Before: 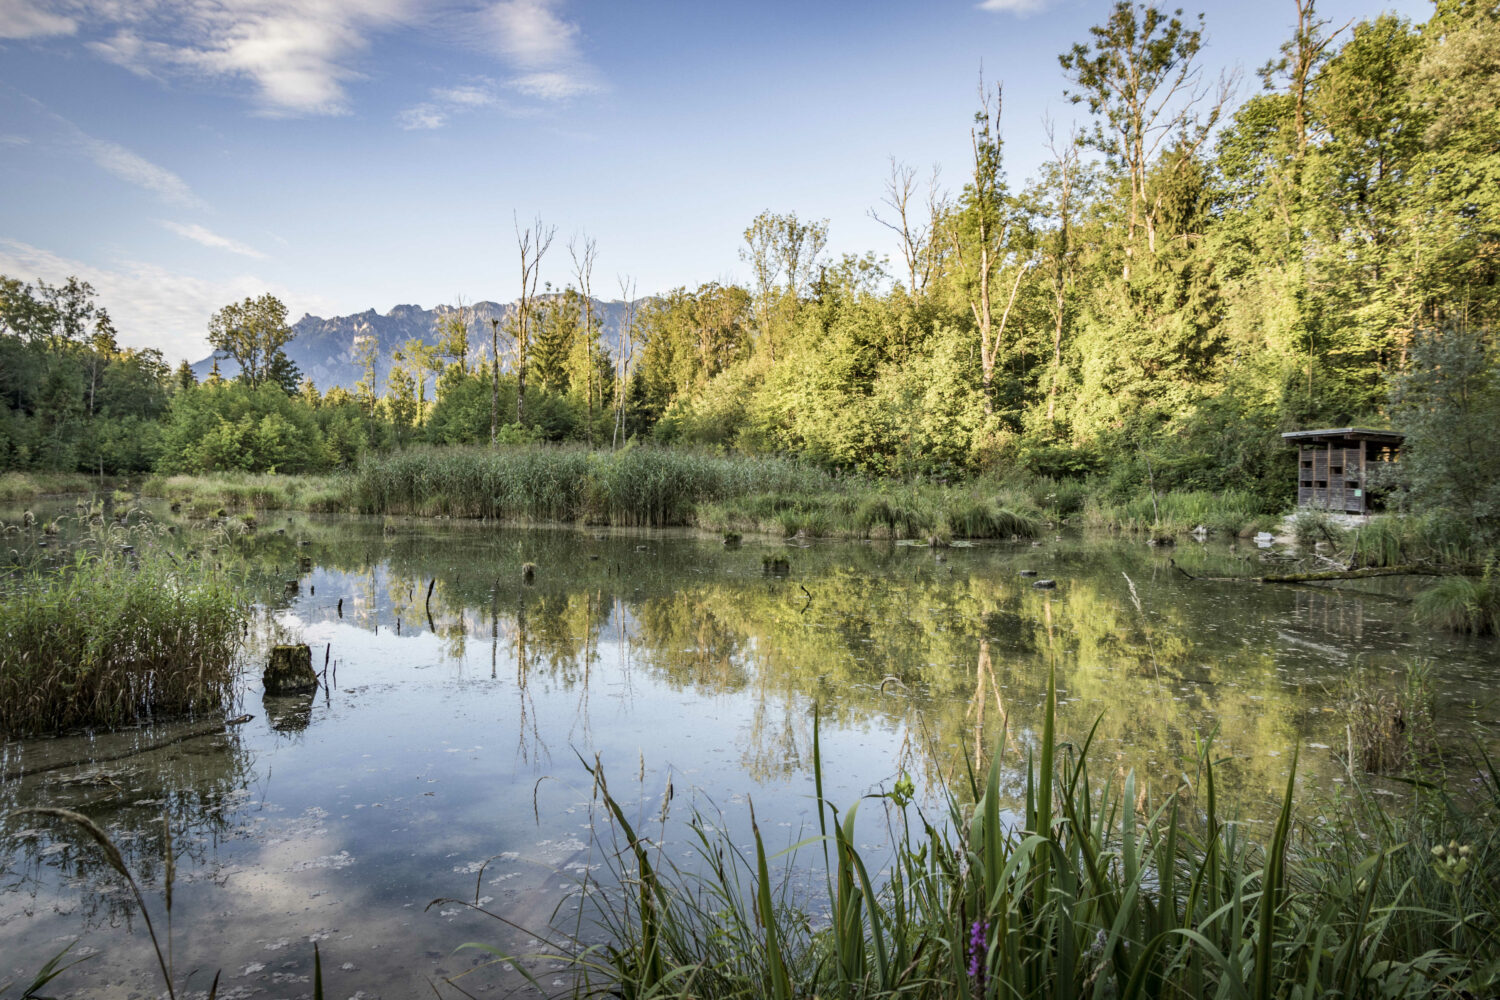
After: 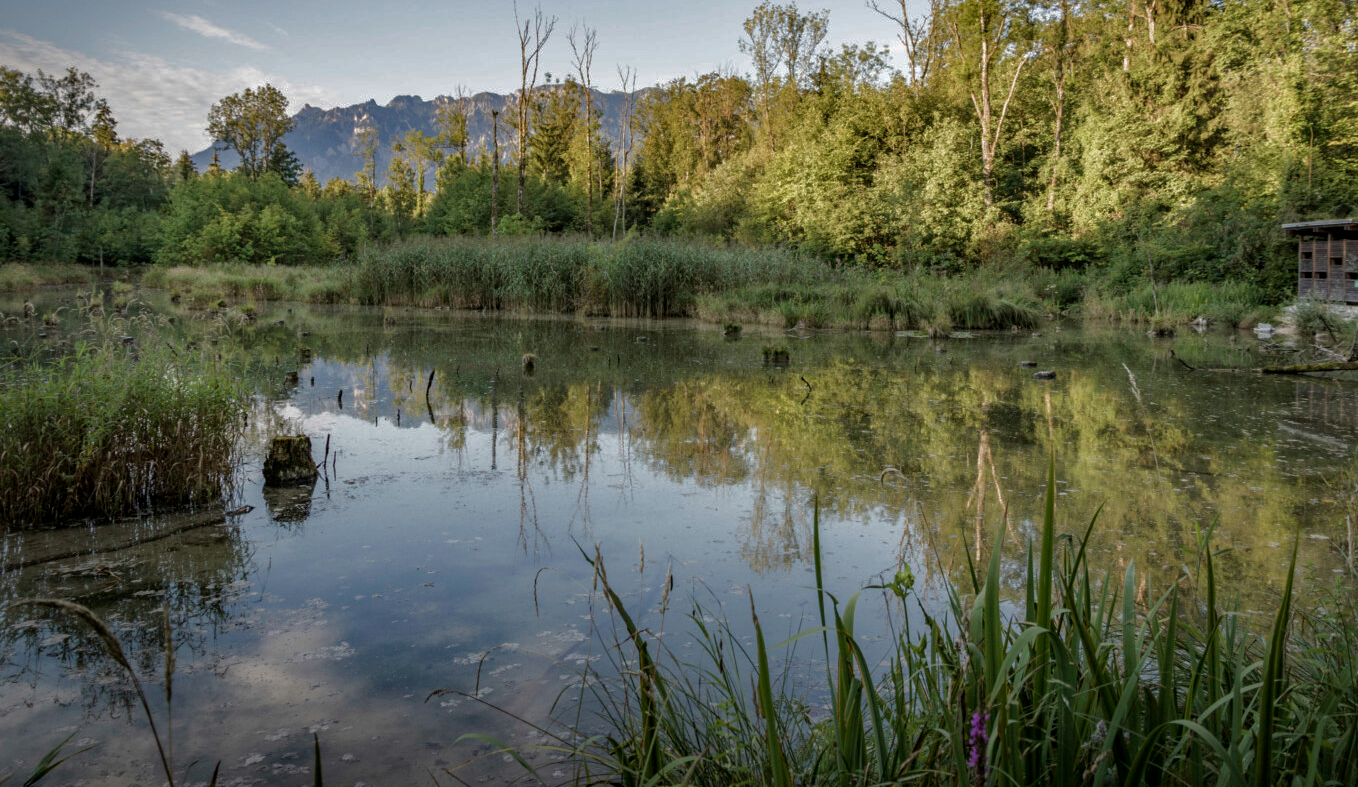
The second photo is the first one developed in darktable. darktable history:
base curve: curves: ch0 [(0, 0) (0.826, 0.587) (1, 1)]
crop: top 20.916%, right 9.437%, bottom 0.316%
local contrast: mode bilateral grid, contrast 20, coarseness 50, detail 102%, midtone range 0.2
